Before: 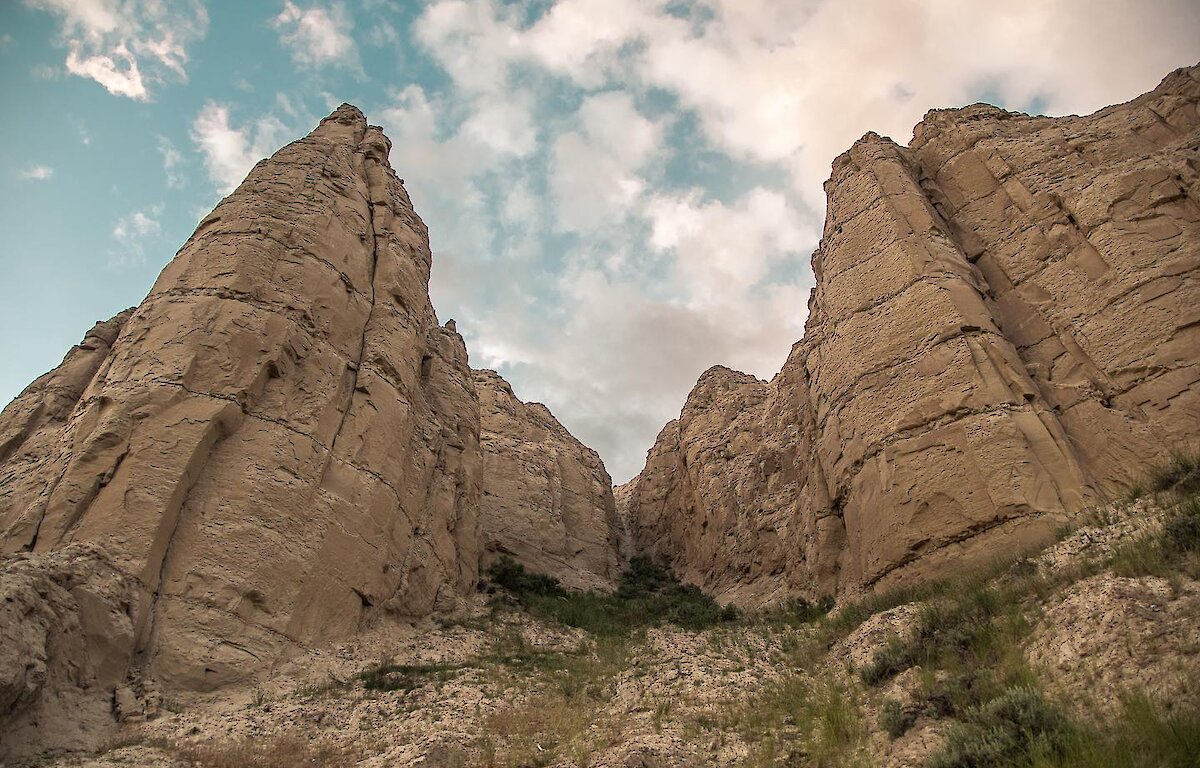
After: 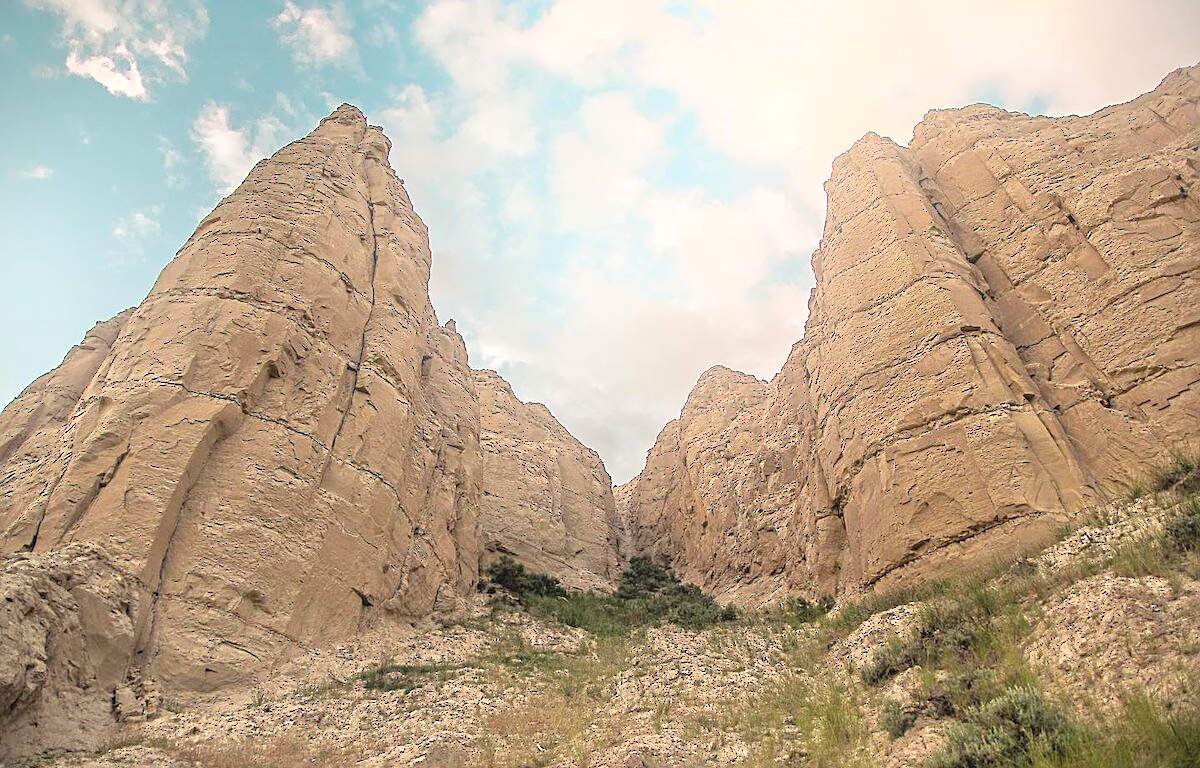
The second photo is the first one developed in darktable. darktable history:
sharpen: on, module defaults
bloom: on, module defaults
tone equalizer: -7 EV 0.15 EV, -6 EV 0.6 EV, -5 EV 1.15 EV, -4 EV 1.33 EV, -3 EV 1.15 EV, -2 EV 0.6 EV, -1 EV 0.15 EV, mask exposure compensation -0.5 EV
